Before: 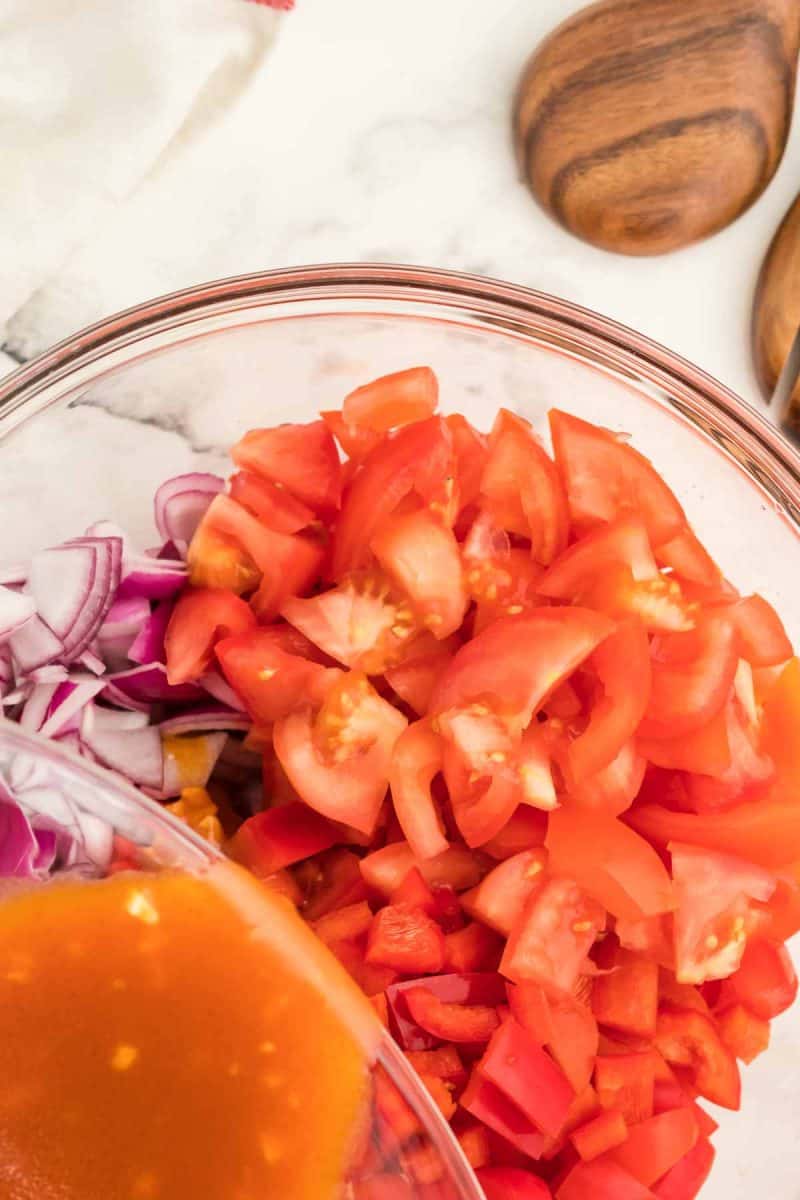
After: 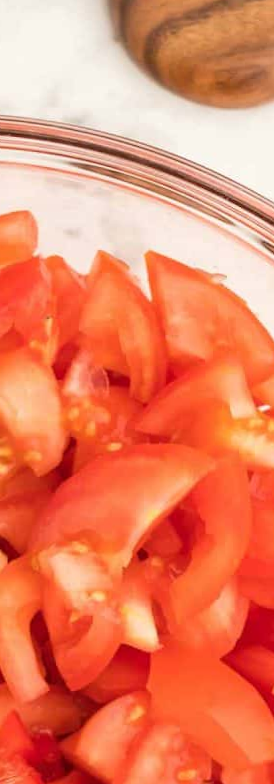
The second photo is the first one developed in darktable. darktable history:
rotate and perspective: rotation 0.215°, lens shift (vertical) -0.139, crop left 0.069, crop right 0.939, crop top 0.002, crop bottom 0.996
crop and rotate: left 49.936%, top 10.094%, right 13.136%, bottom 24.256%
